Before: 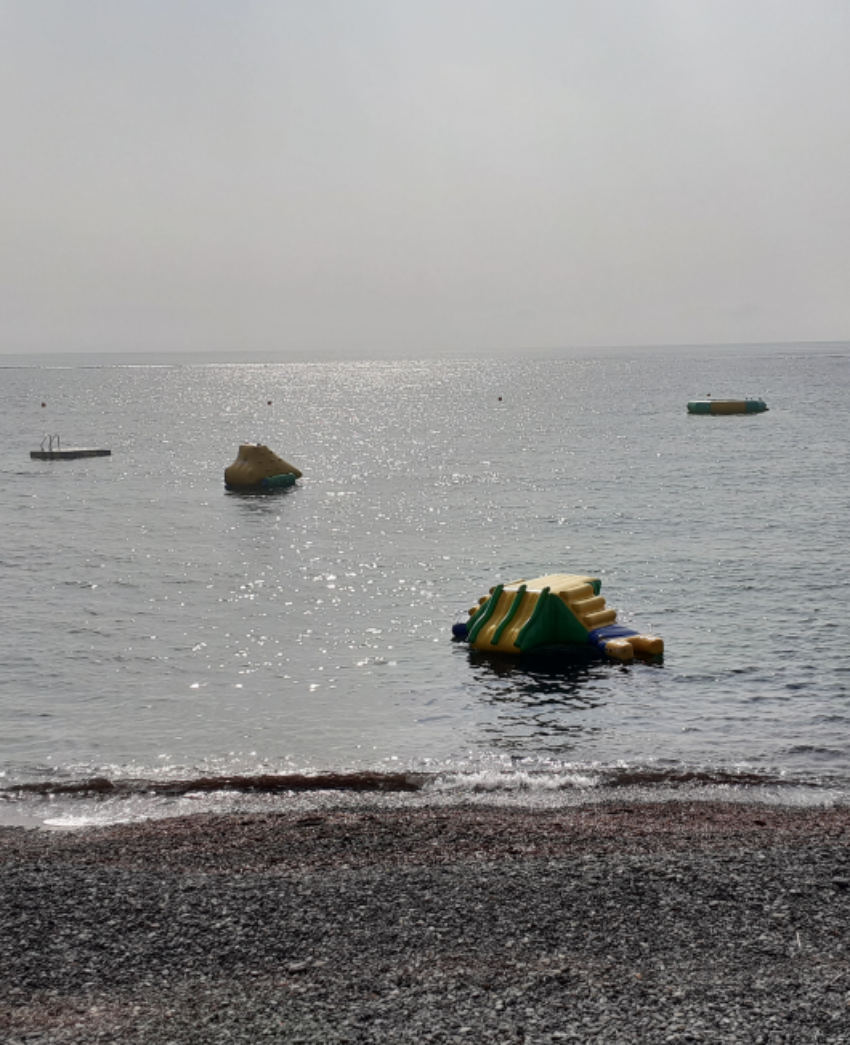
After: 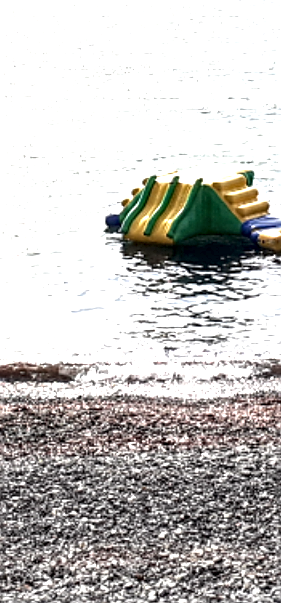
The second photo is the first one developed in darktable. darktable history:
crop: left 40.878%, top 39.176%, right 25.993%, bottom 3.081%
sharpen: on, module defaults
exposure: black level correction 0, exposure 1.9 EV, compensate highlight preservation false
local contrast: highlights 60%, shadows 60%, detail 160%
